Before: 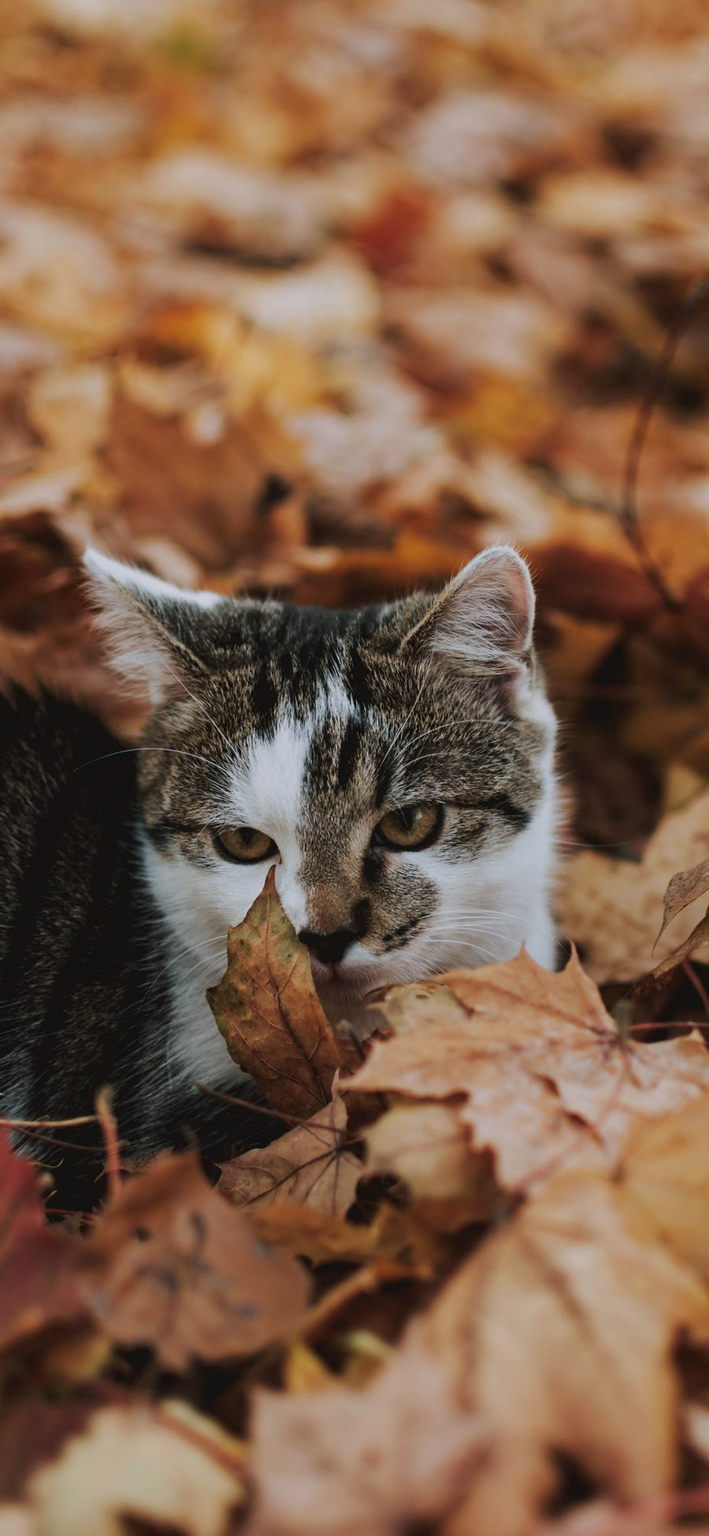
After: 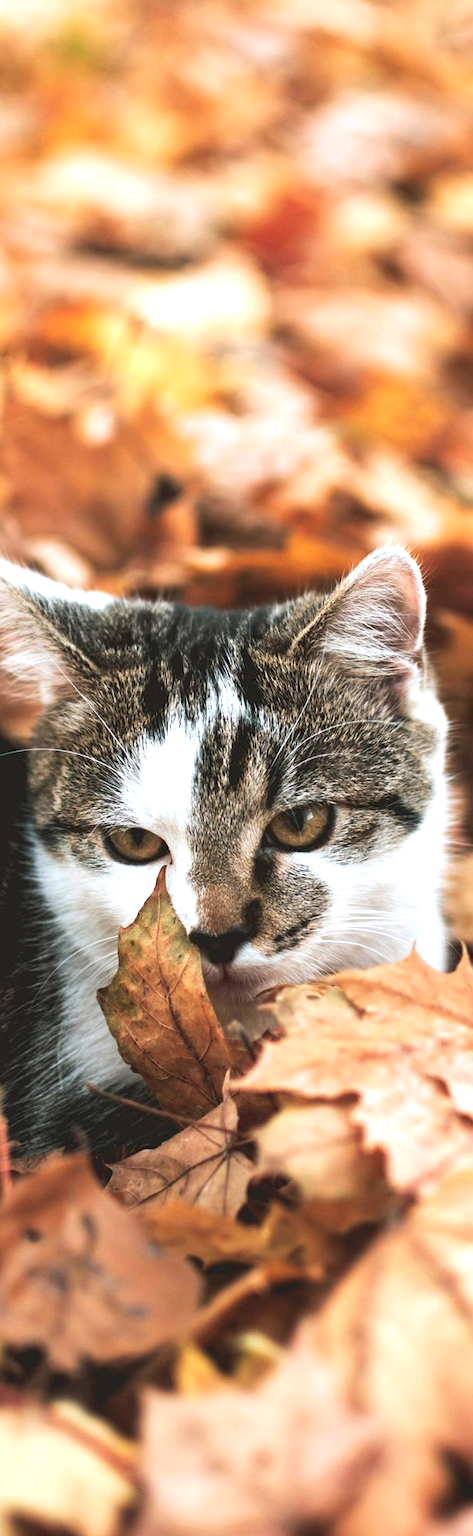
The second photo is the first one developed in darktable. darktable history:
crop and rotate: left 15.546%, right 17.787%
exposure: black level correction 0, exposure 1.35 EV, compensate exposure bias true, compensate highlight preservation false
